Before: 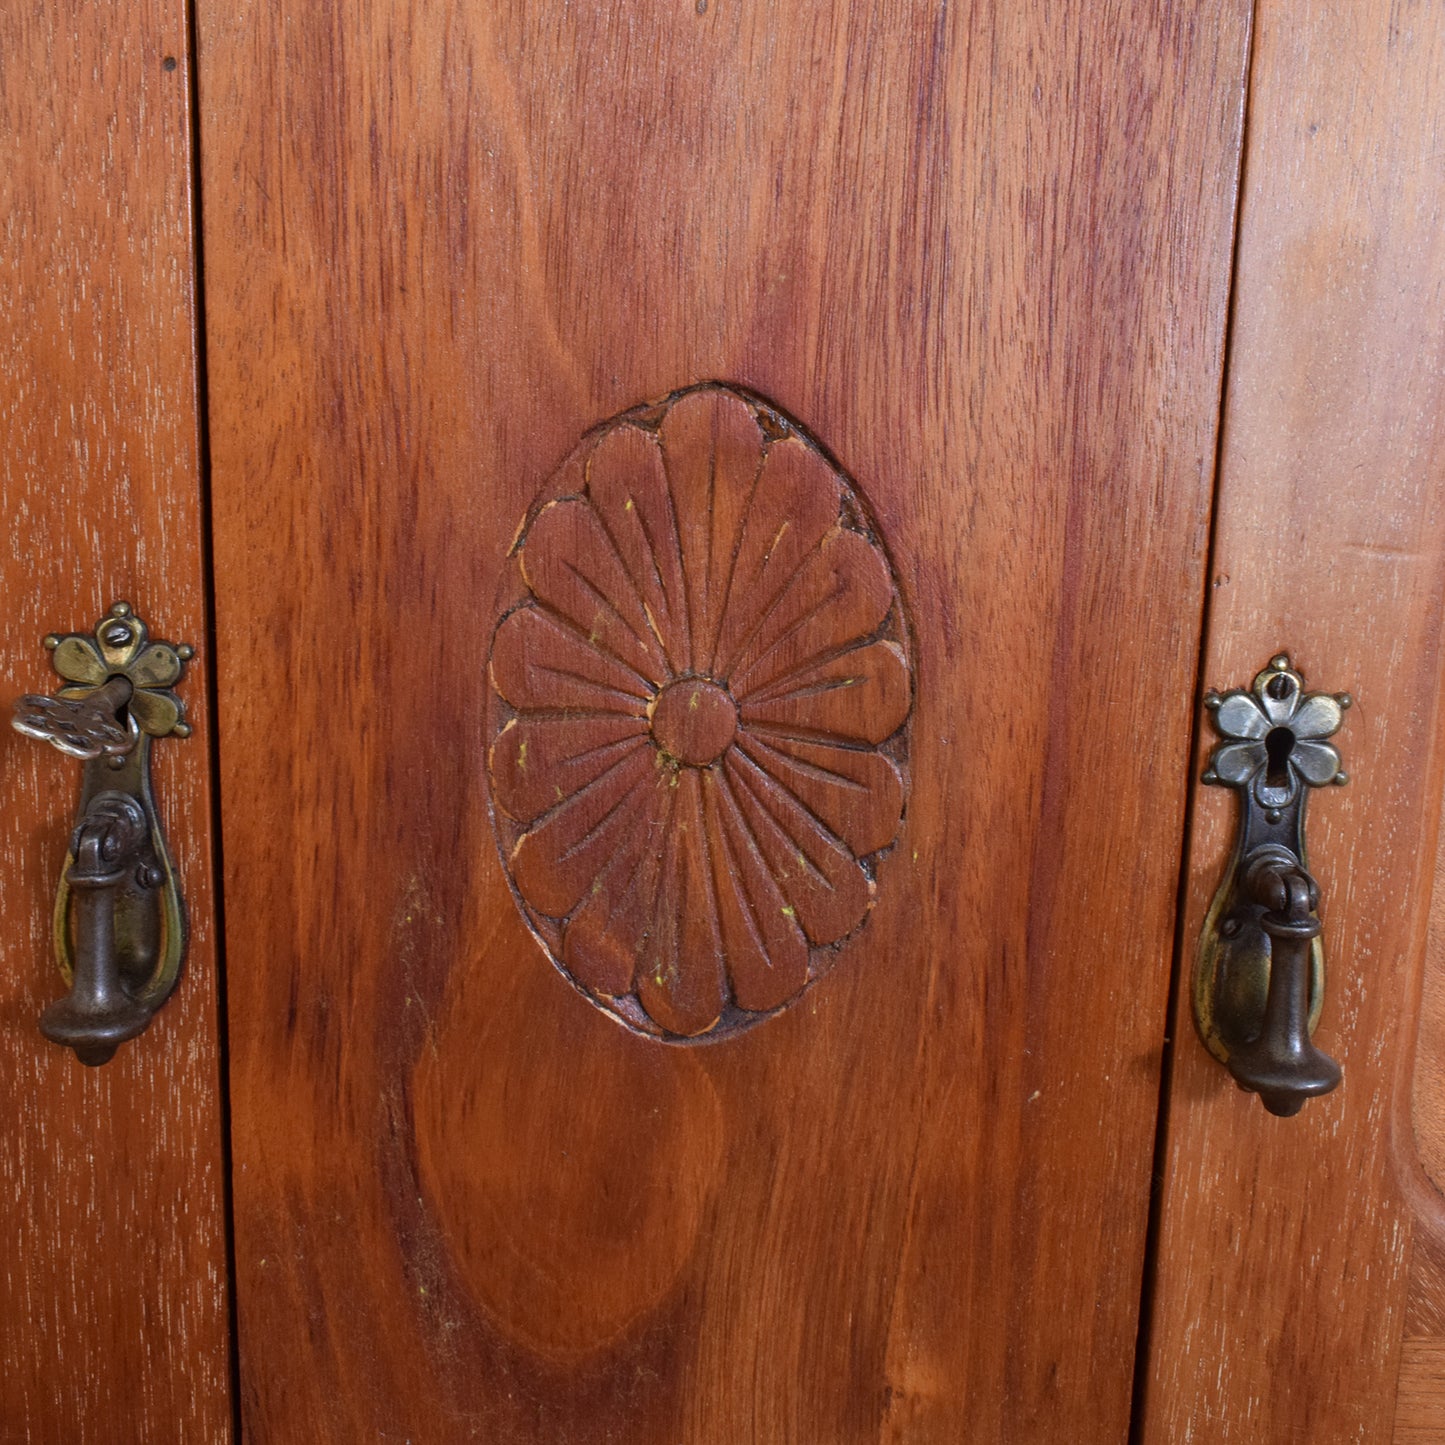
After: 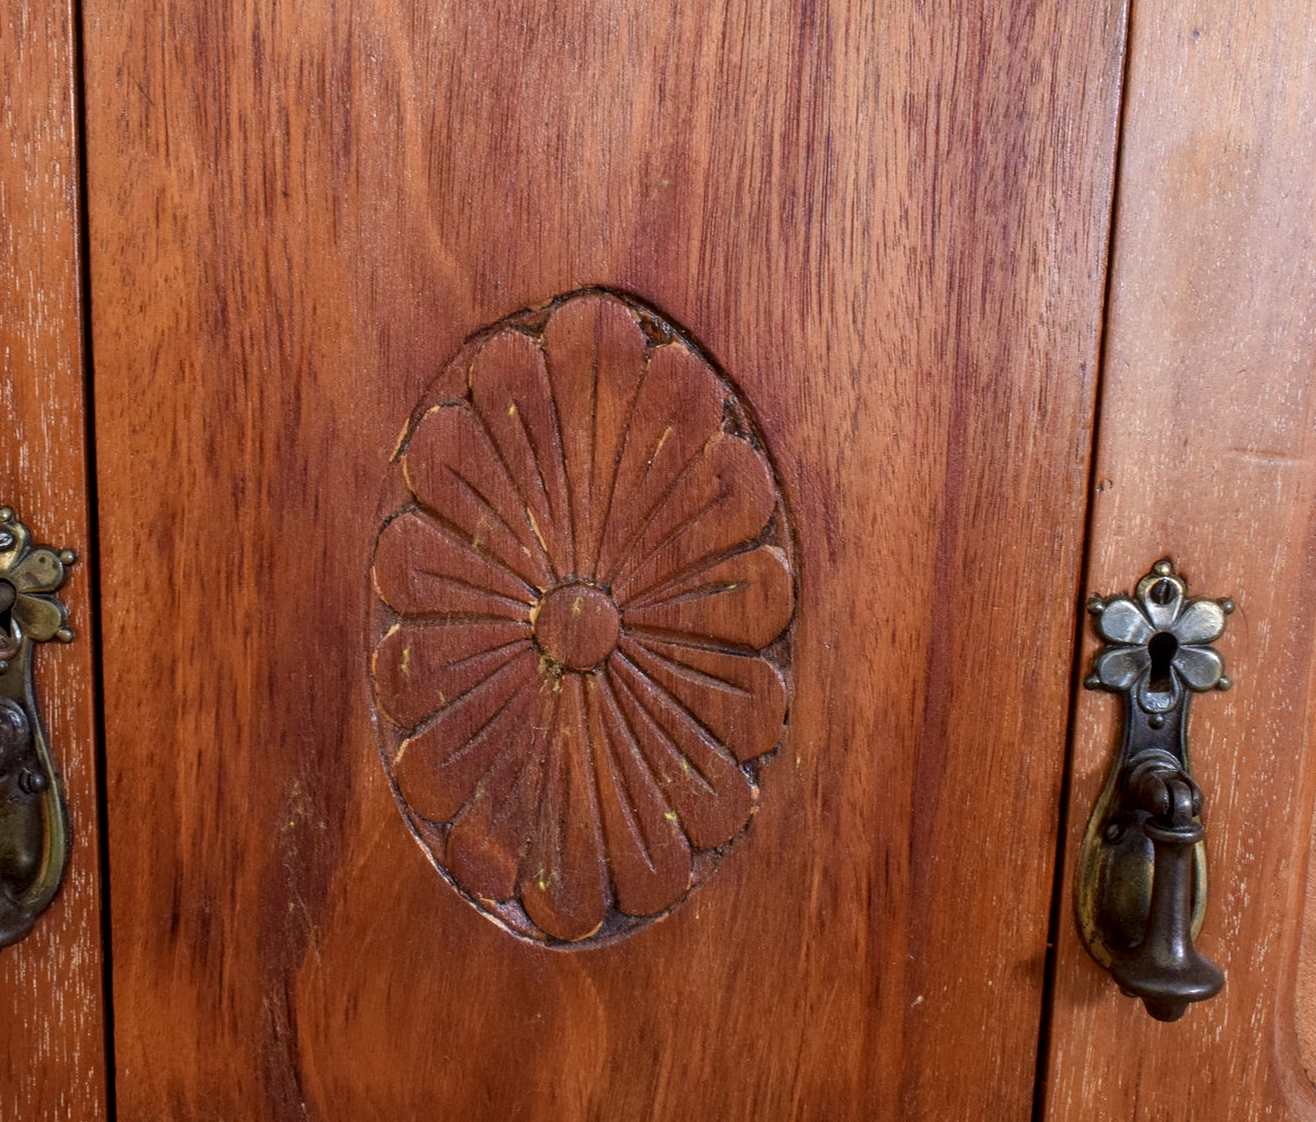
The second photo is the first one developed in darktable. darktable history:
crop: left 8.155%, top 6.611%, bottom 15.385%
local contrast: detail 130%
